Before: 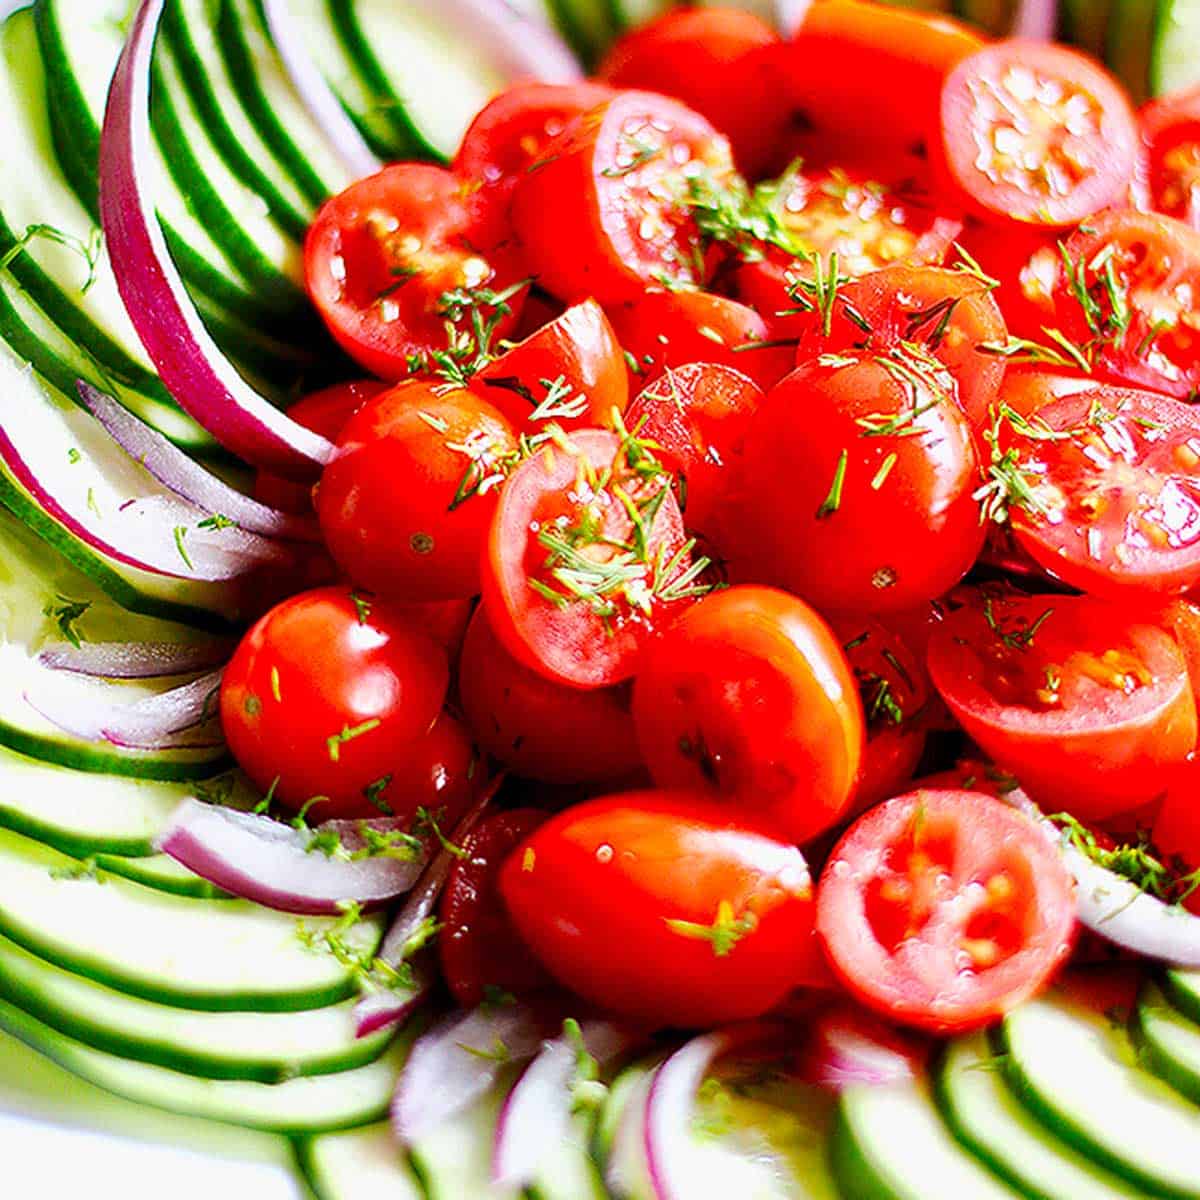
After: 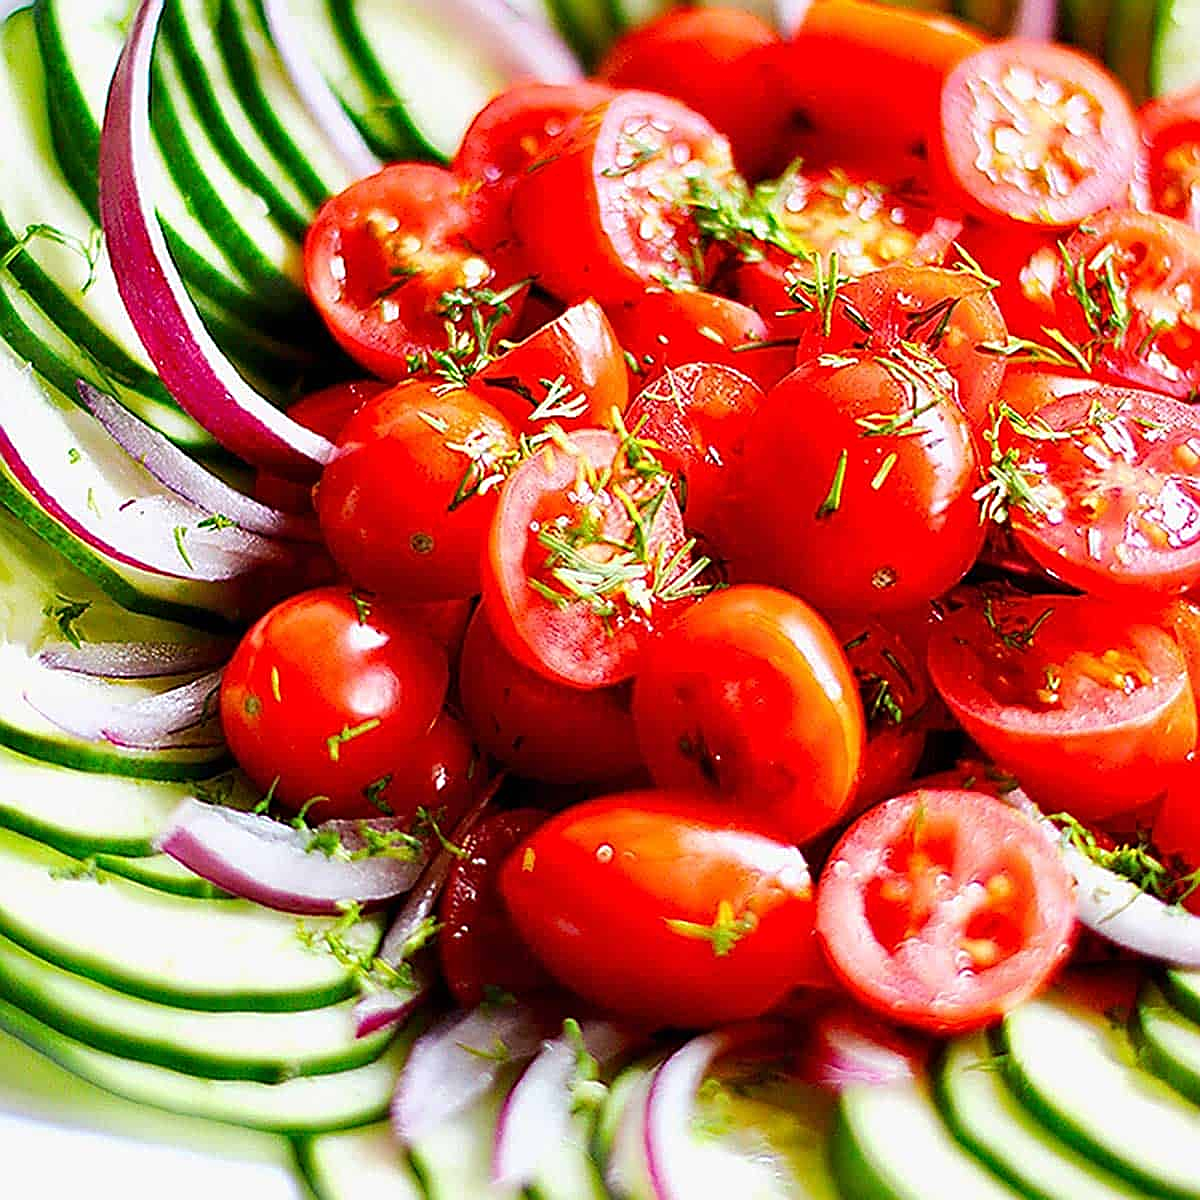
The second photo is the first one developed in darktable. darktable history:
sharpen: amount 0.75
exposure: compensate highlight preservation false
